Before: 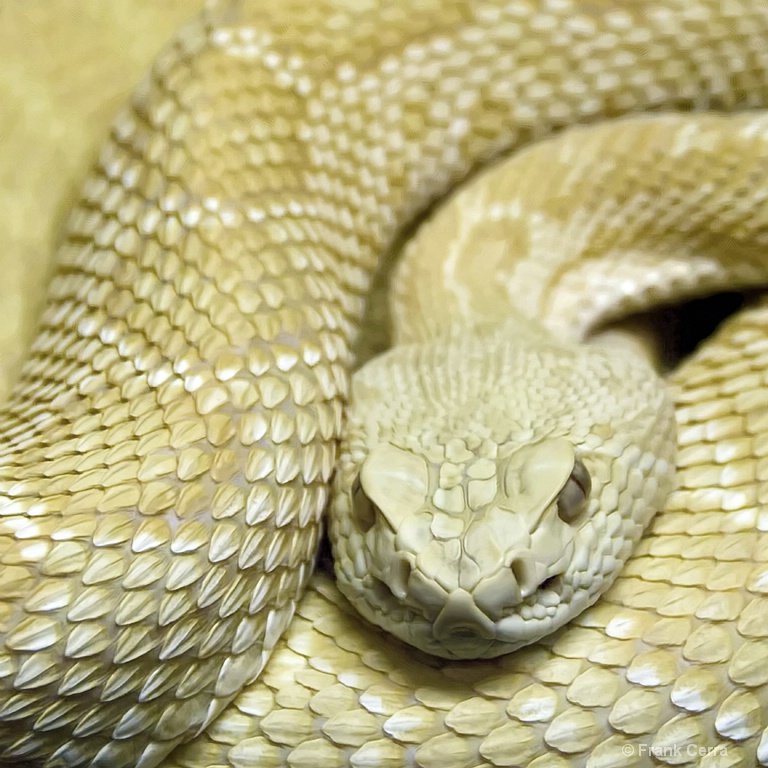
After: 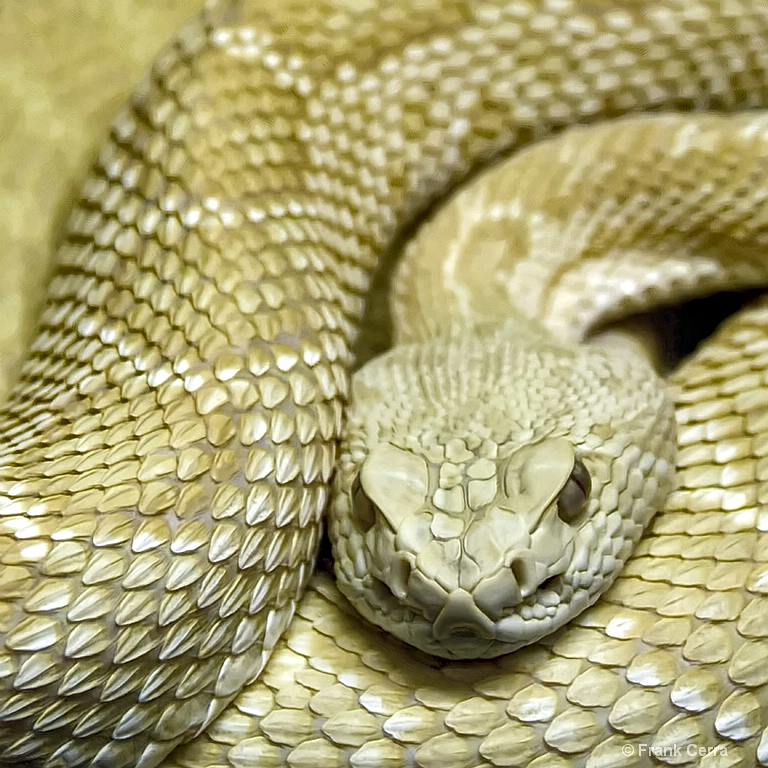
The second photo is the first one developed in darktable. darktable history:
shadows and highlights: low approximation 0.01, soften with gaussian
local contrast: detail 130%
sharpen: radius 1.864, amount 0.398, threshold 1.271
